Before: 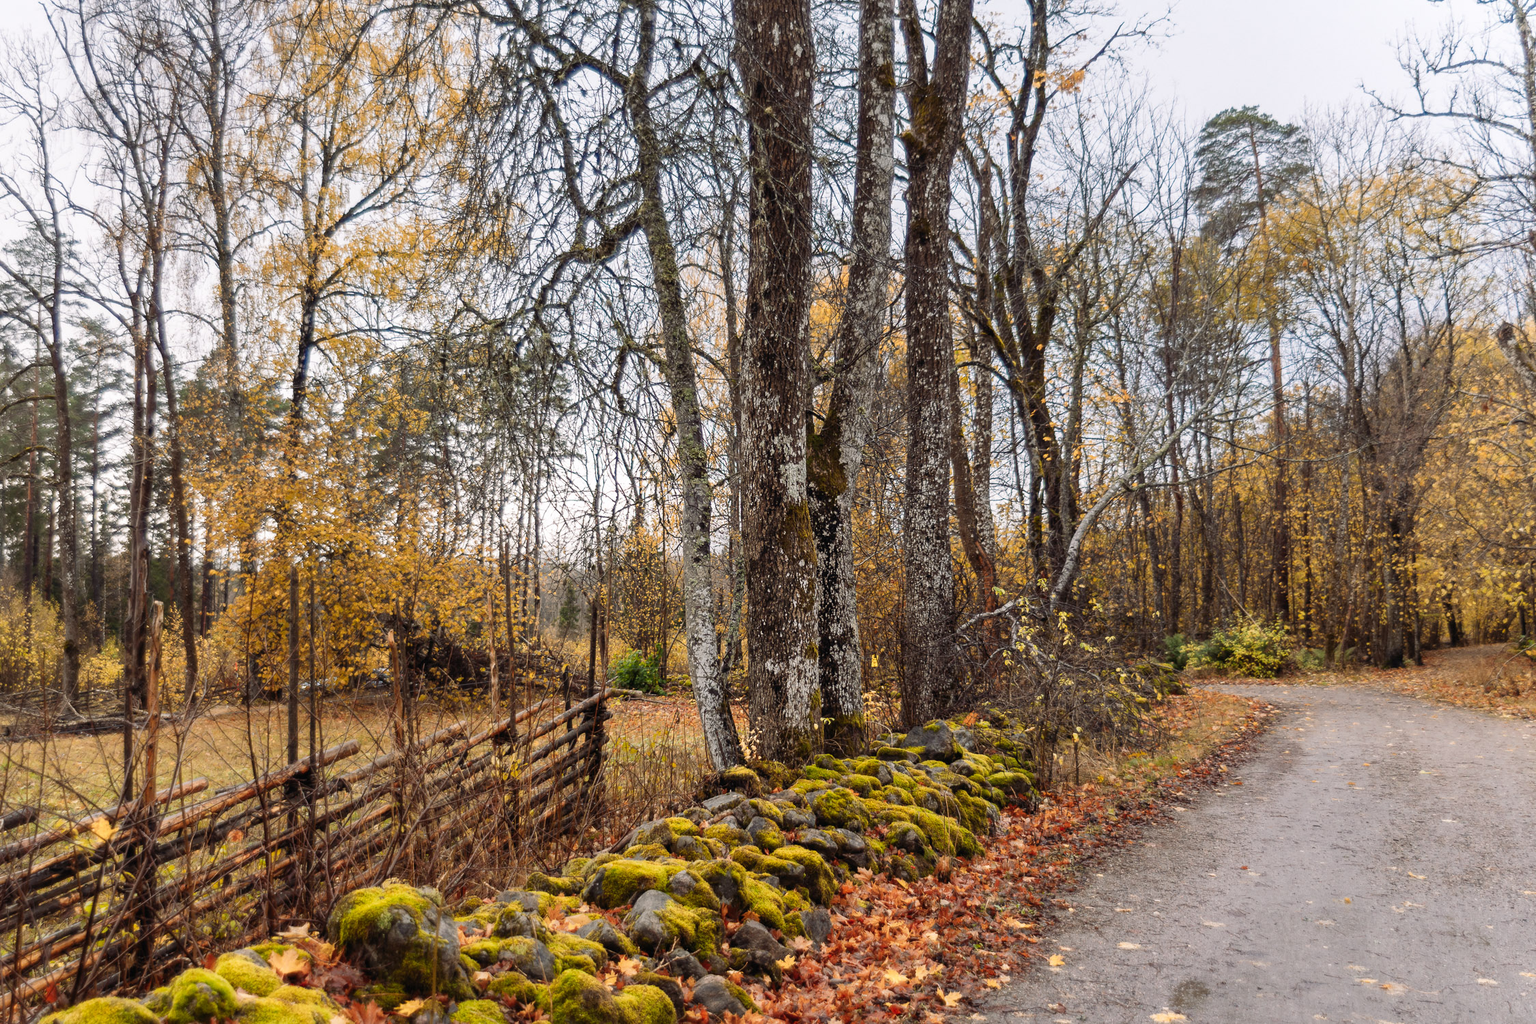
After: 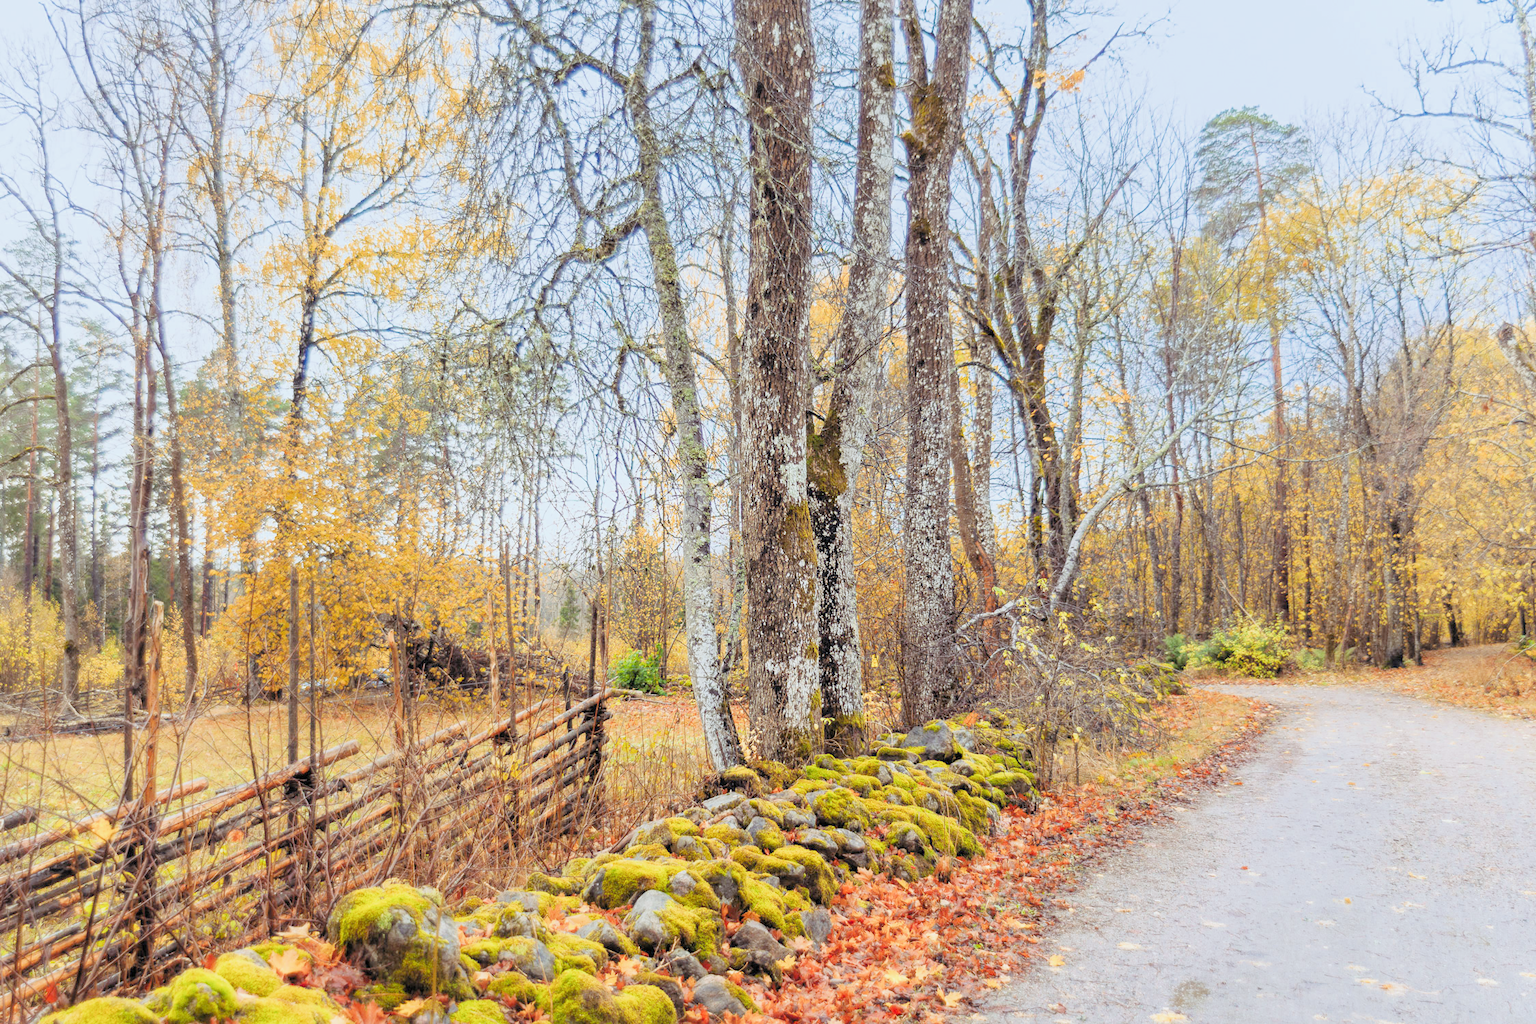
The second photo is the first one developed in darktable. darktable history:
white balance: red 0.925, blue 1.046
filmic rgb: middle gray luminance 3.44%, black relative exposure -5.92 EV, white relative exposure 6.33 EV, threshold 6 EV, dynamic range scaling 22.4%, target black luminance 0%, hardness 2.33, latitude 45.85%, contrast 0.78, highlights saturation mix 100%, shadows ↔ highlights balance 0.033%, add noise in highlights 0, preserve chrominance max RGB, color science v3 (2019), use custom middle-gray values true, iterations of high-quality reconstruction 0, contrast in highlights soft, enable highlight reconstruction true
